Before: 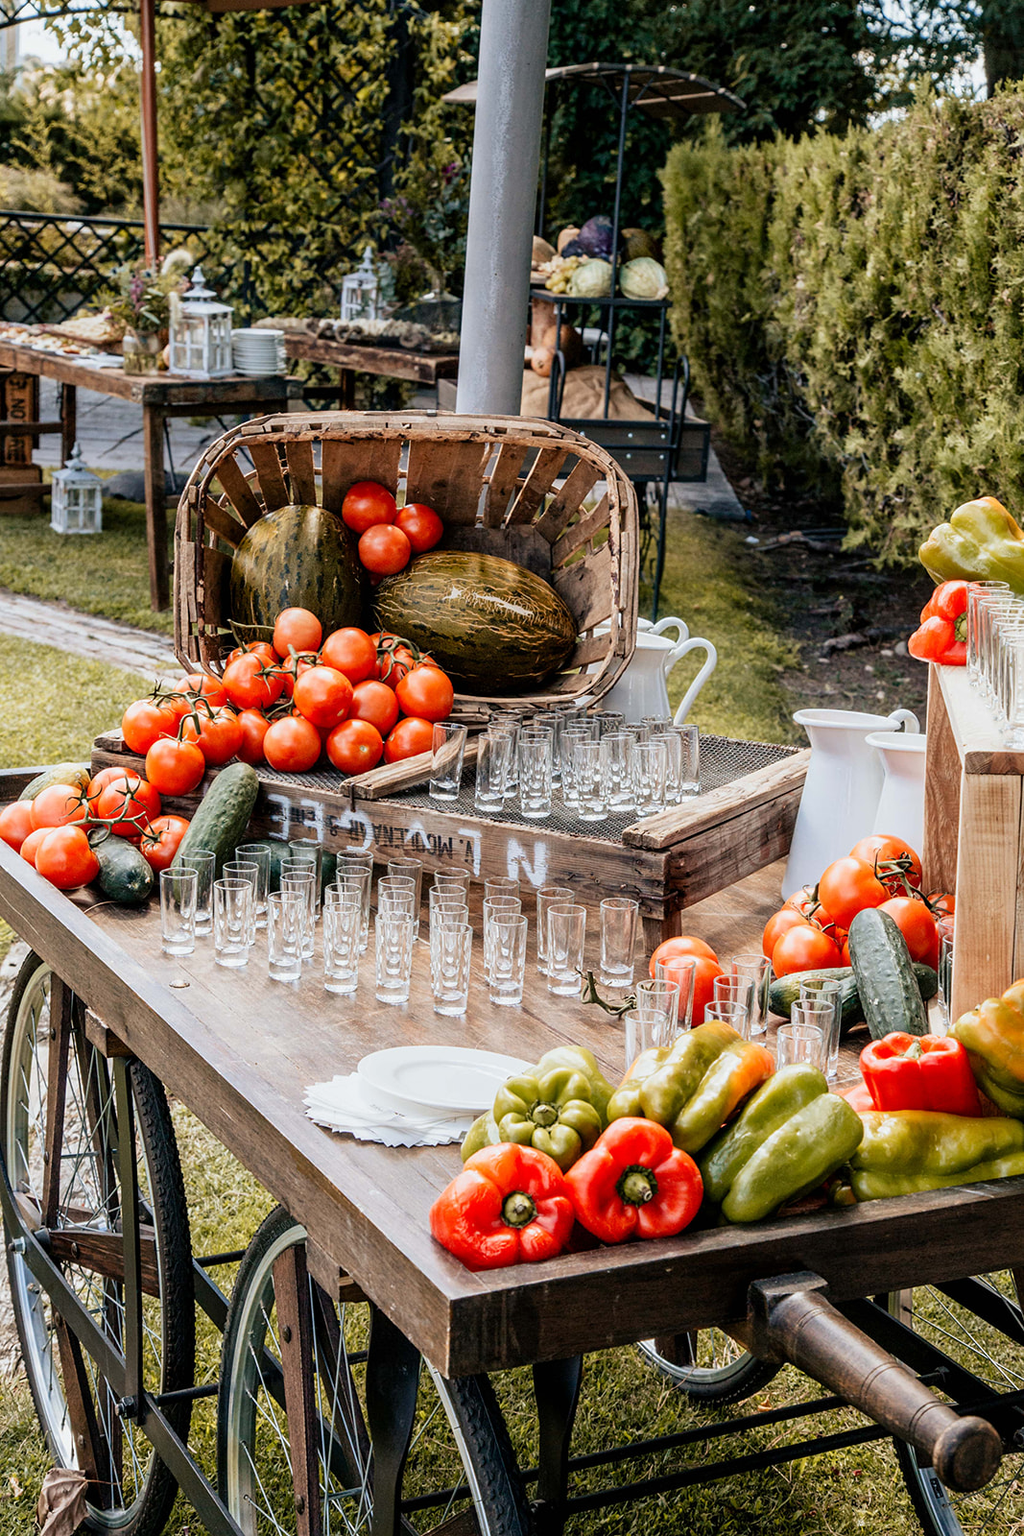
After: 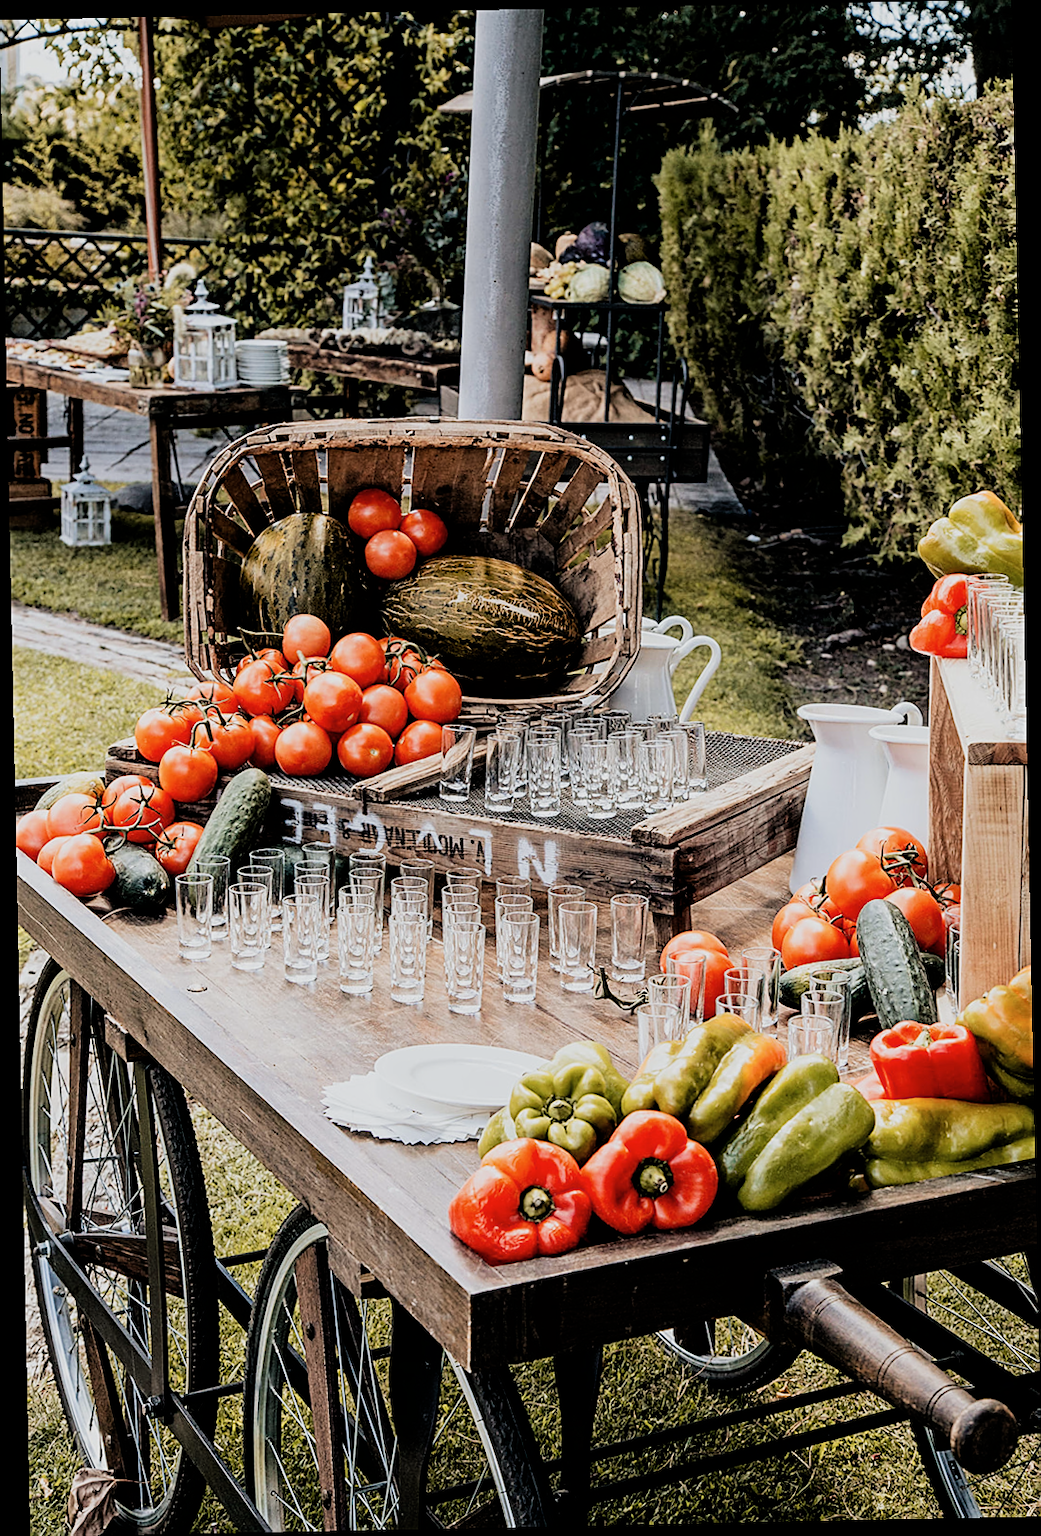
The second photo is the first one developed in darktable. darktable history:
rotate and perspective: rotation -1.17°, automatic cropping off
filmic rgb: black relative exposure -5 EV, hardness 2.88, contrast 1.3, highlights saturation mix -30%
contrast brightness saturation: saturation -0.05
sharpen: on, module defaults
